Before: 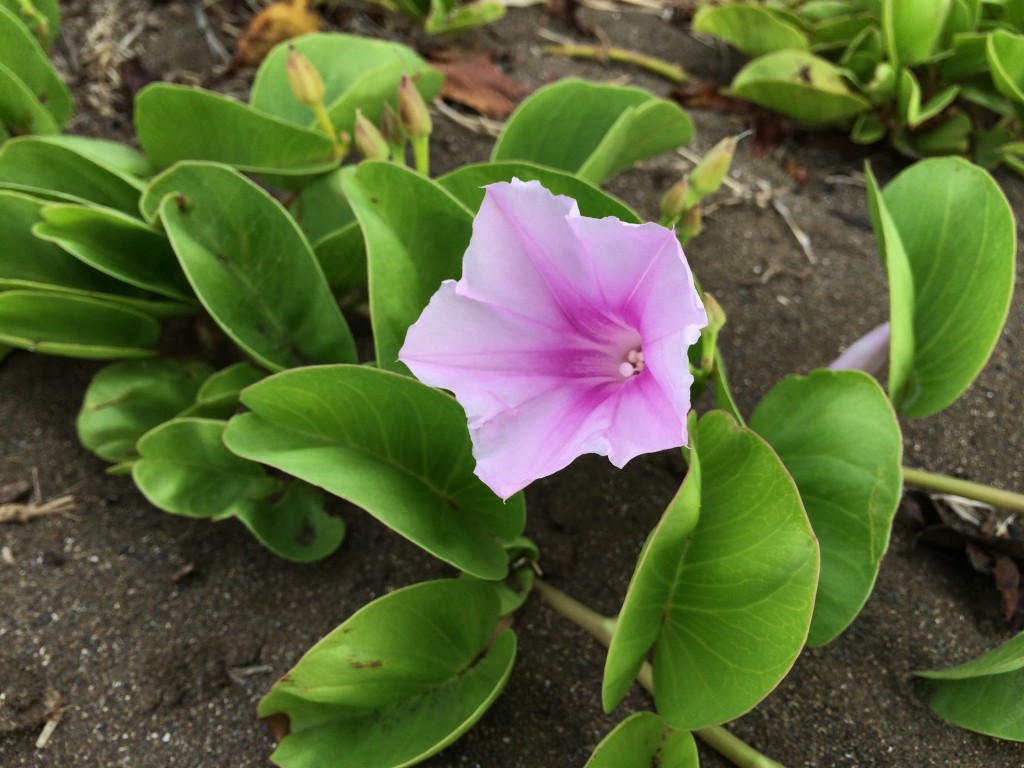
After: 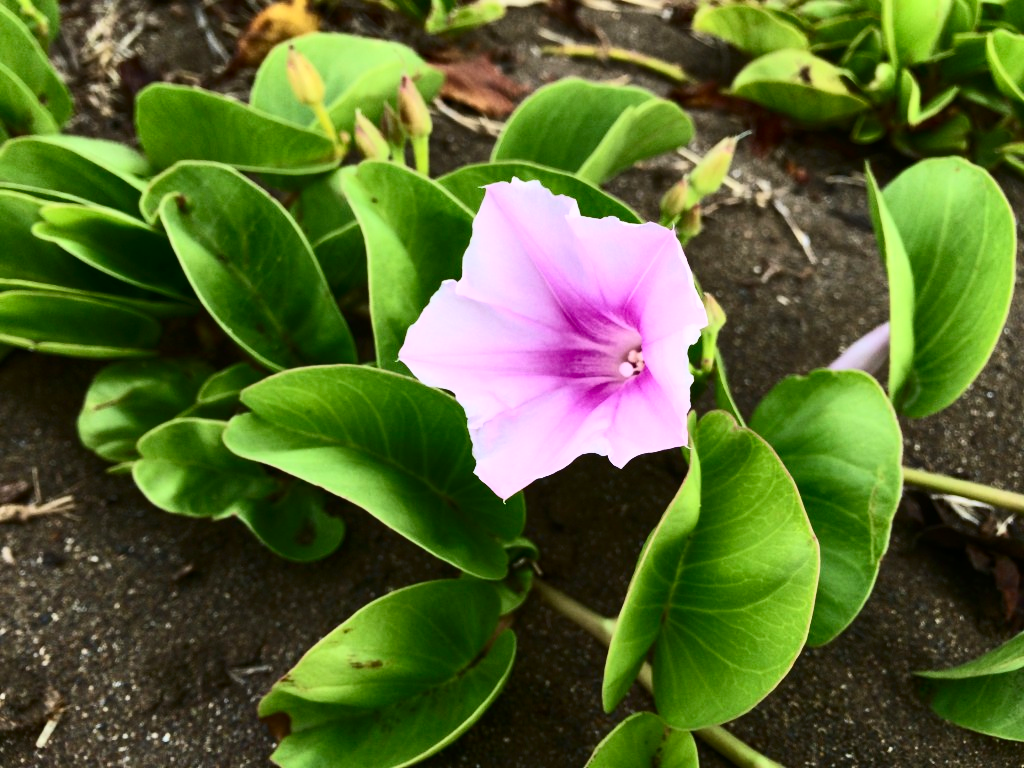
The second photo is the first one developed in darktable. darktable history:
contrast brightness saturation: contrast 0.4, brightness 0.1, saturation 0.21
white balance: emerald 1
